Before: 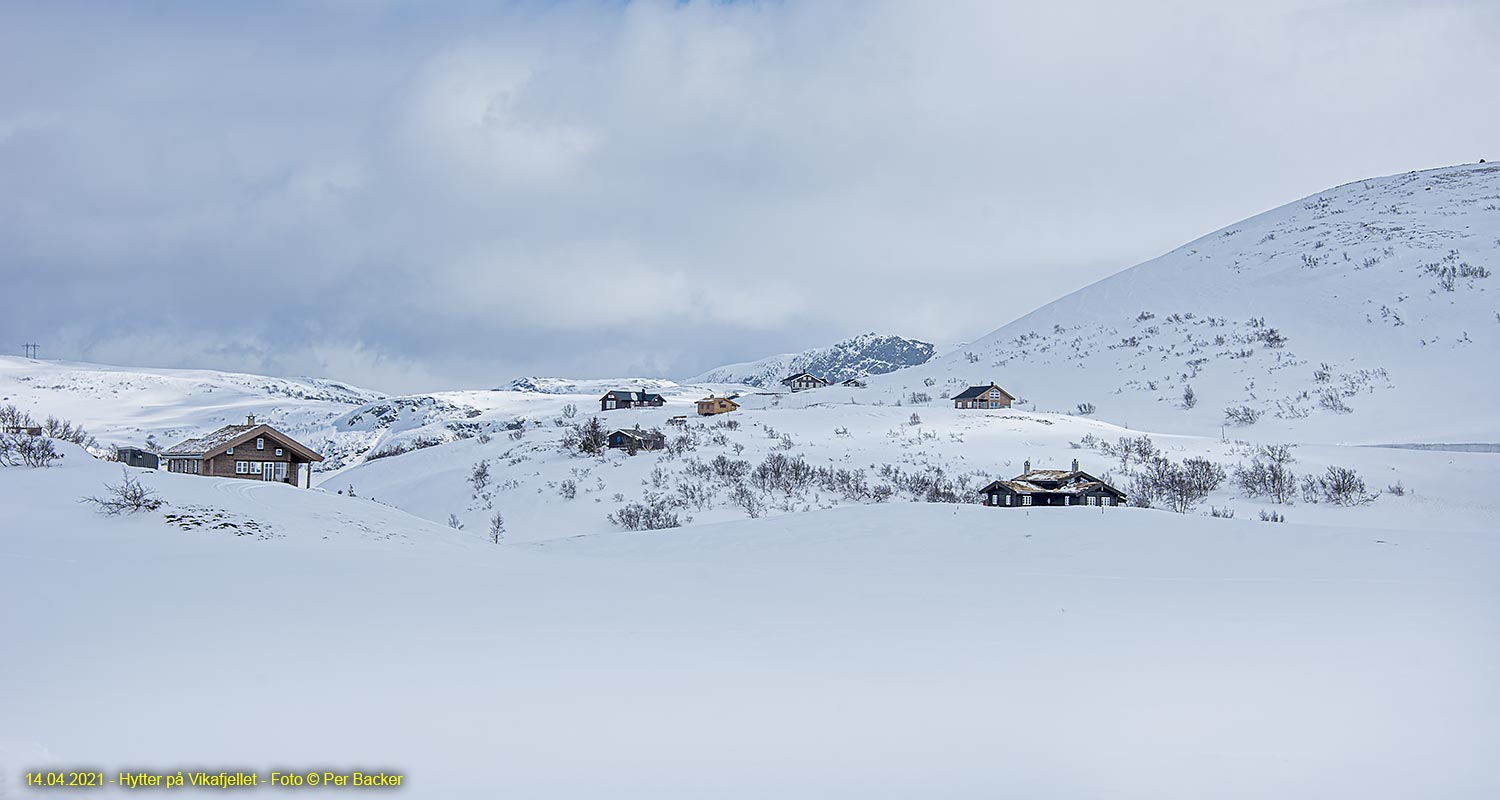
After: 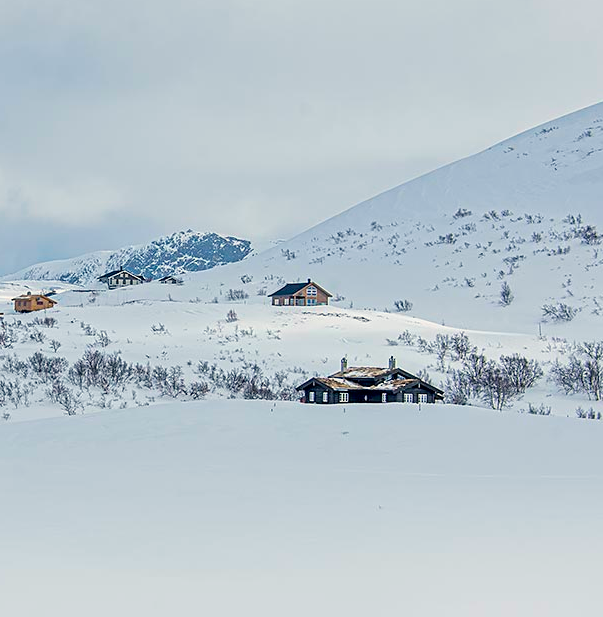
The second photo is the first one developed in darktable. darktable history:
color balance rgb: highlights gain › chroma 3.044%, highlights gain › hue 73.6°, linear chroma grading › global chroma 8.561%, perceptual saturation grading › global saturation 0.489%, global vibrance 20%
crop: left 45.556%, top 12.949%, right 14.202%, bottom 9.894%
